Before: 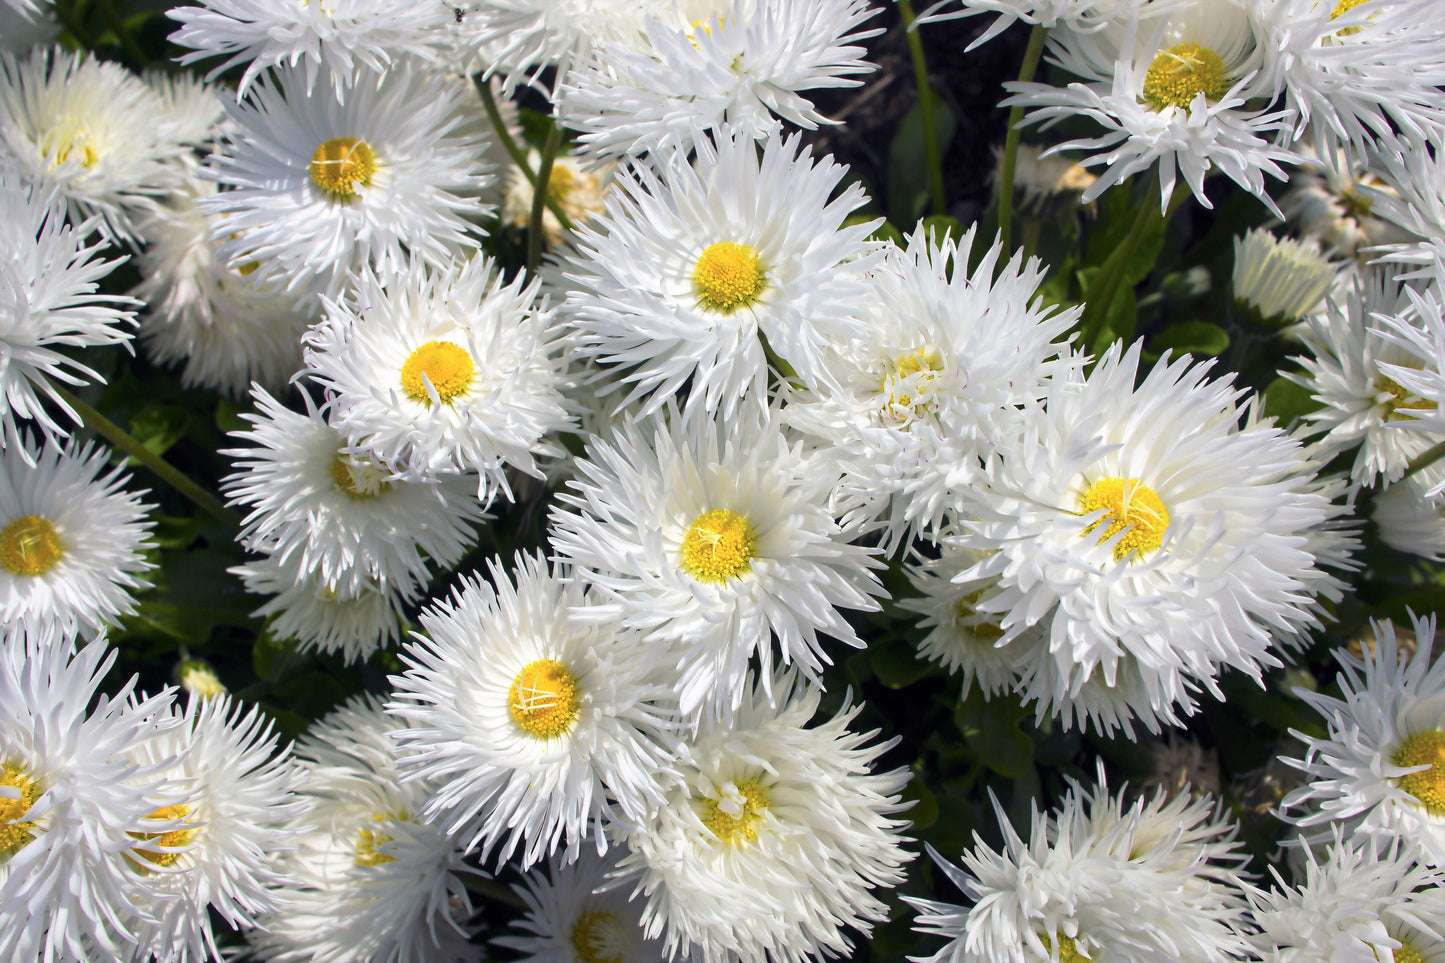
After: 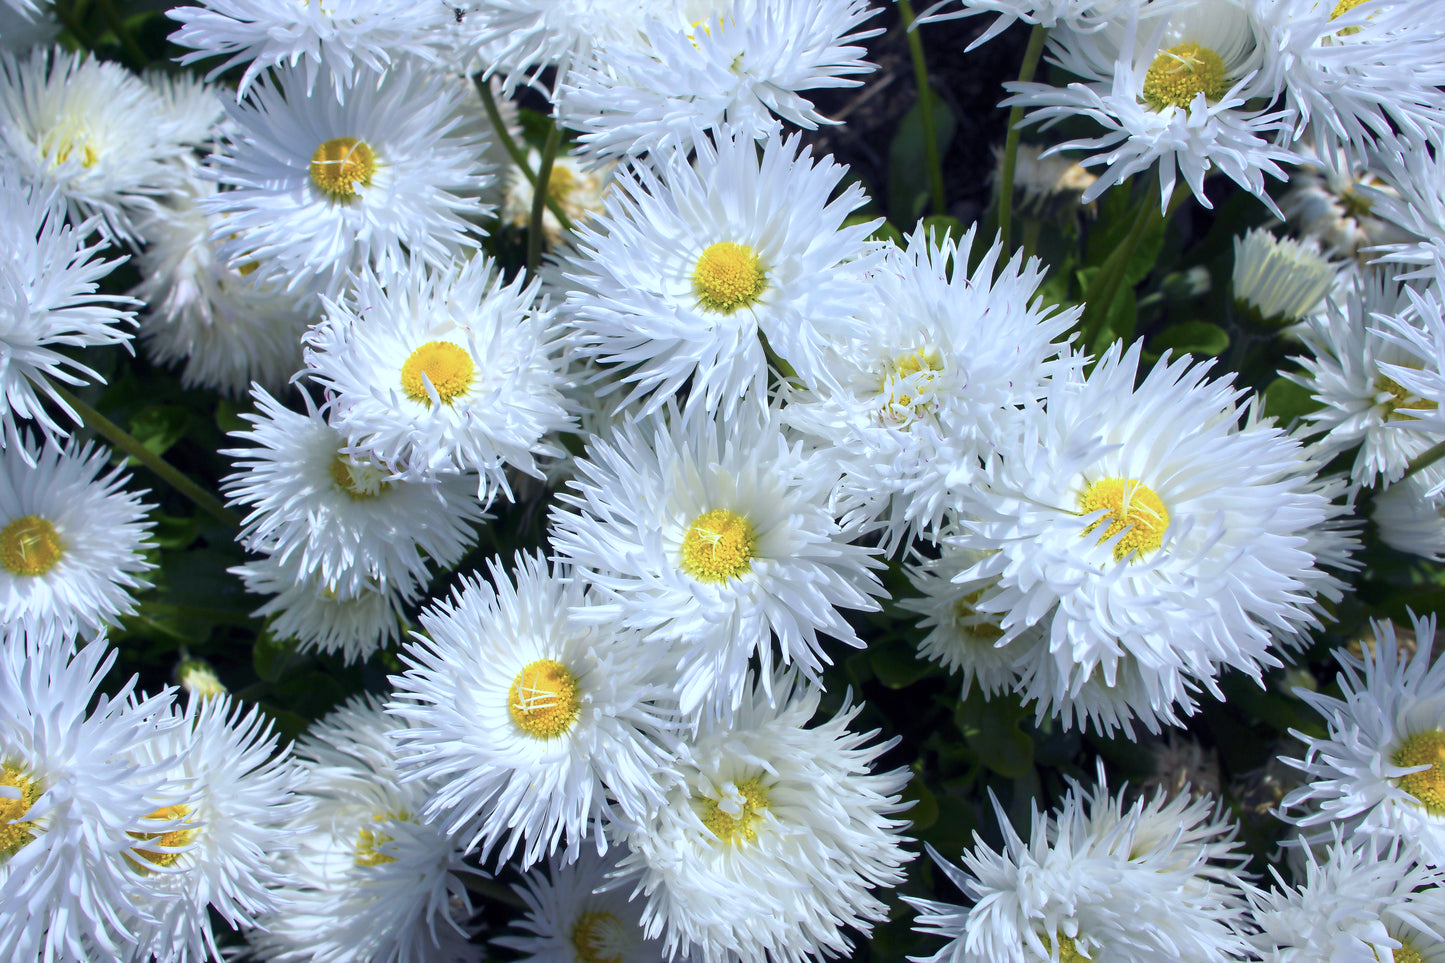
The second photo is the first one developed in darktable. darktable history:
color calibration: x 0.381, y 0.392, temperature 4087.39 K
tone equalizer: edges refinement/feathering 500, mask exposure compensation -1.57 EV, preserve details no
